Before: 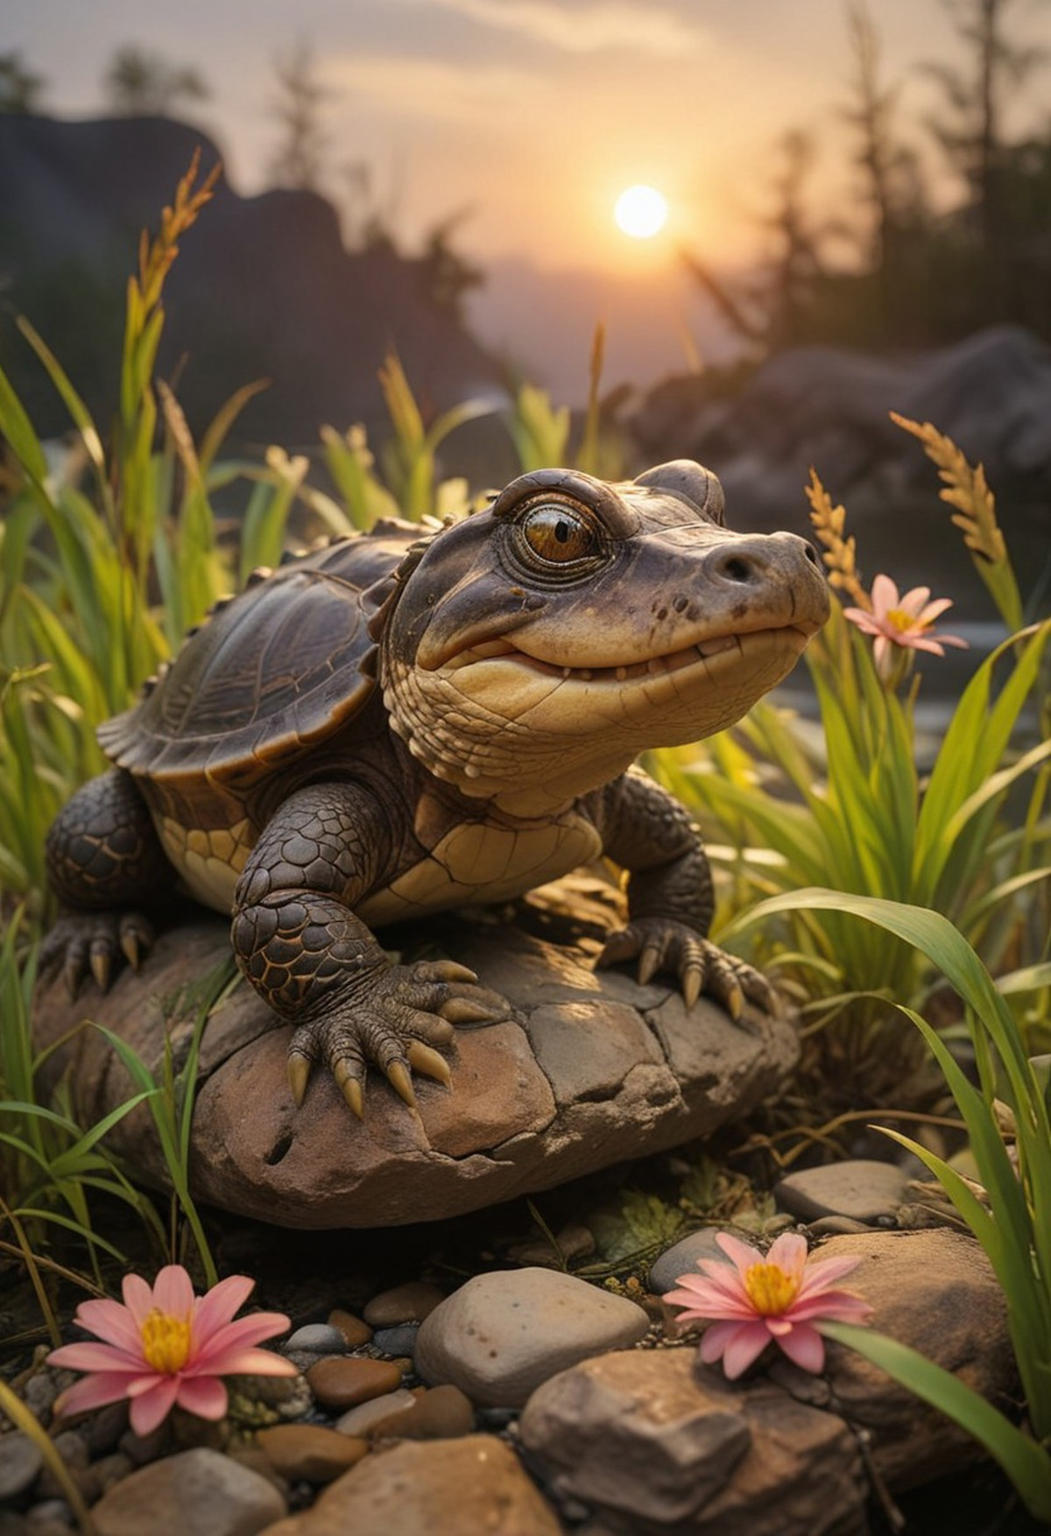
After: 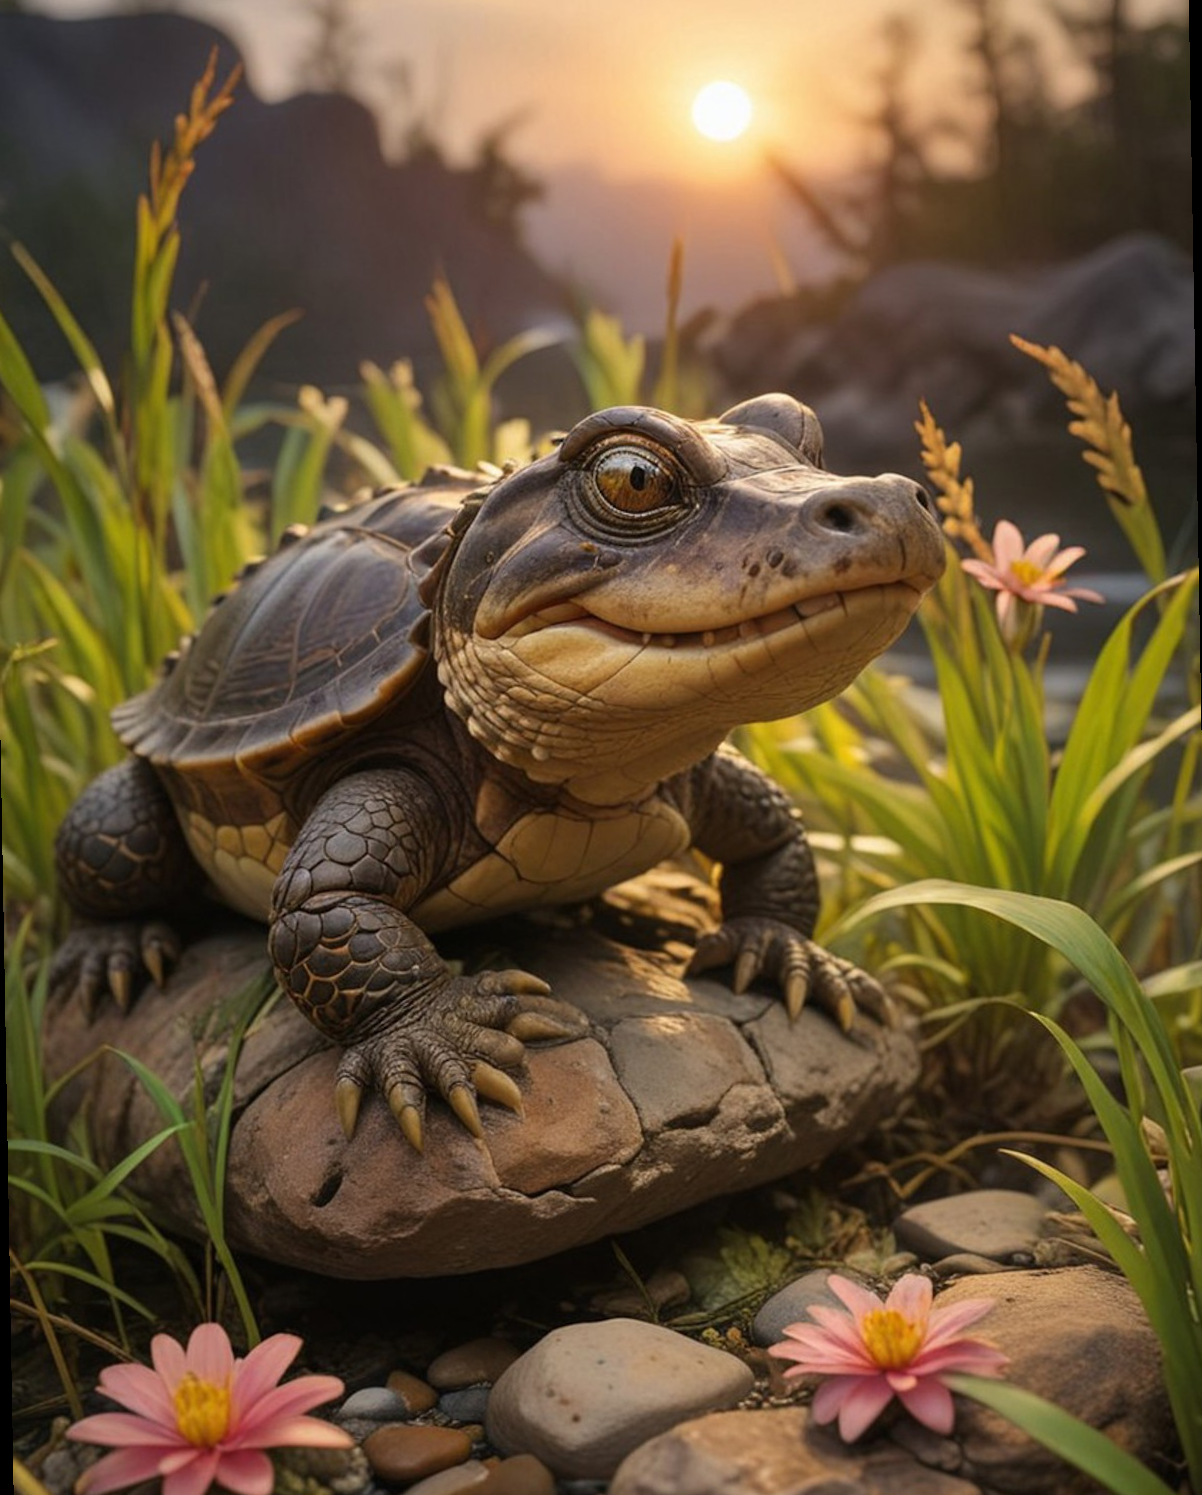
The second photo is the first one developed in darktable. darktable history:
crop and rotate: top 5.609%, bottom 5.609%
rotate and perspective: rotation -1°, crop left 0.011, crop right 0.989, crop top 0.025, crop bottom 0.975
